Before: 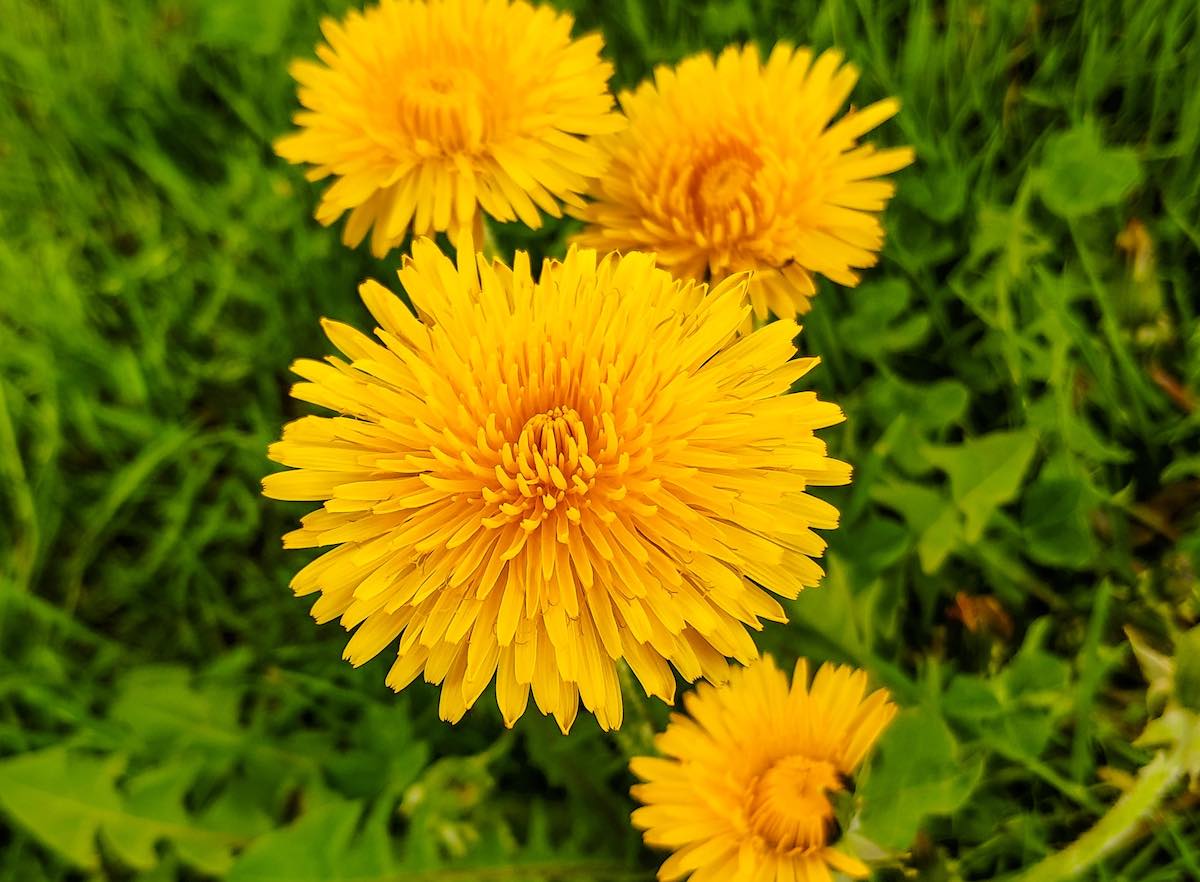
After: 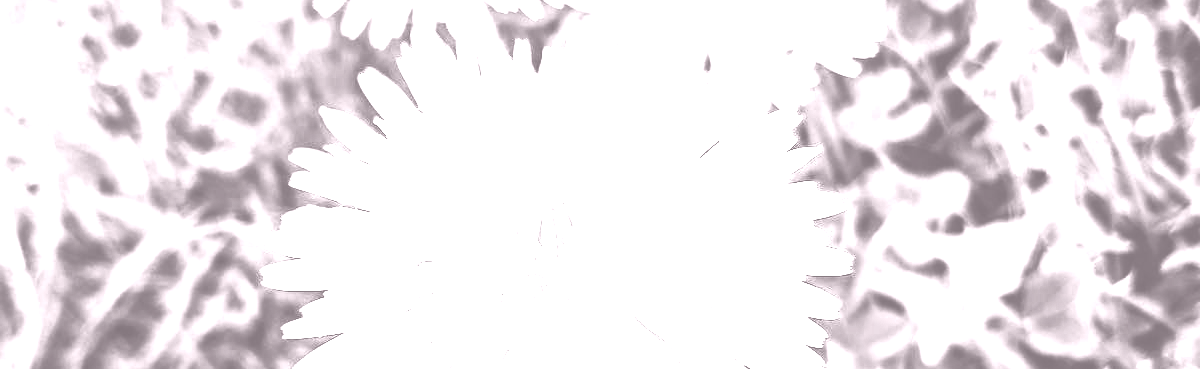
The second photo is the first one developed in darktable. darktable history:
base curve: curves: ch0 [(0, 0) (0.028, 0.03) (0.121, 0.232) (0.46, 0.748) (0.859, 0.968) (1, 1)], preserve colors none
colorize: hue 25.2°, saturation 83%, source mix 82%, lightness 79%, version 1
exposure: exposure 0.6 EV, compensate highlight preservation false
crop and rotate: top 23.84%, bottom 34.294%
white balance: red 1.188, blue 1.11
tone equalizer: -8 EV -0.417 EV, -7 EV -0.389 EV, -6 EV -0.333 EV, -5 EV -0.222 EV, -3 EV 0.222 EV, -2 EV 0.333 EV, -1 EV 0.389 EV, +0 EV 0.417 EV, edges refinement/feathering 500, mask exposure compensation -1.57 EV, preserve details no
